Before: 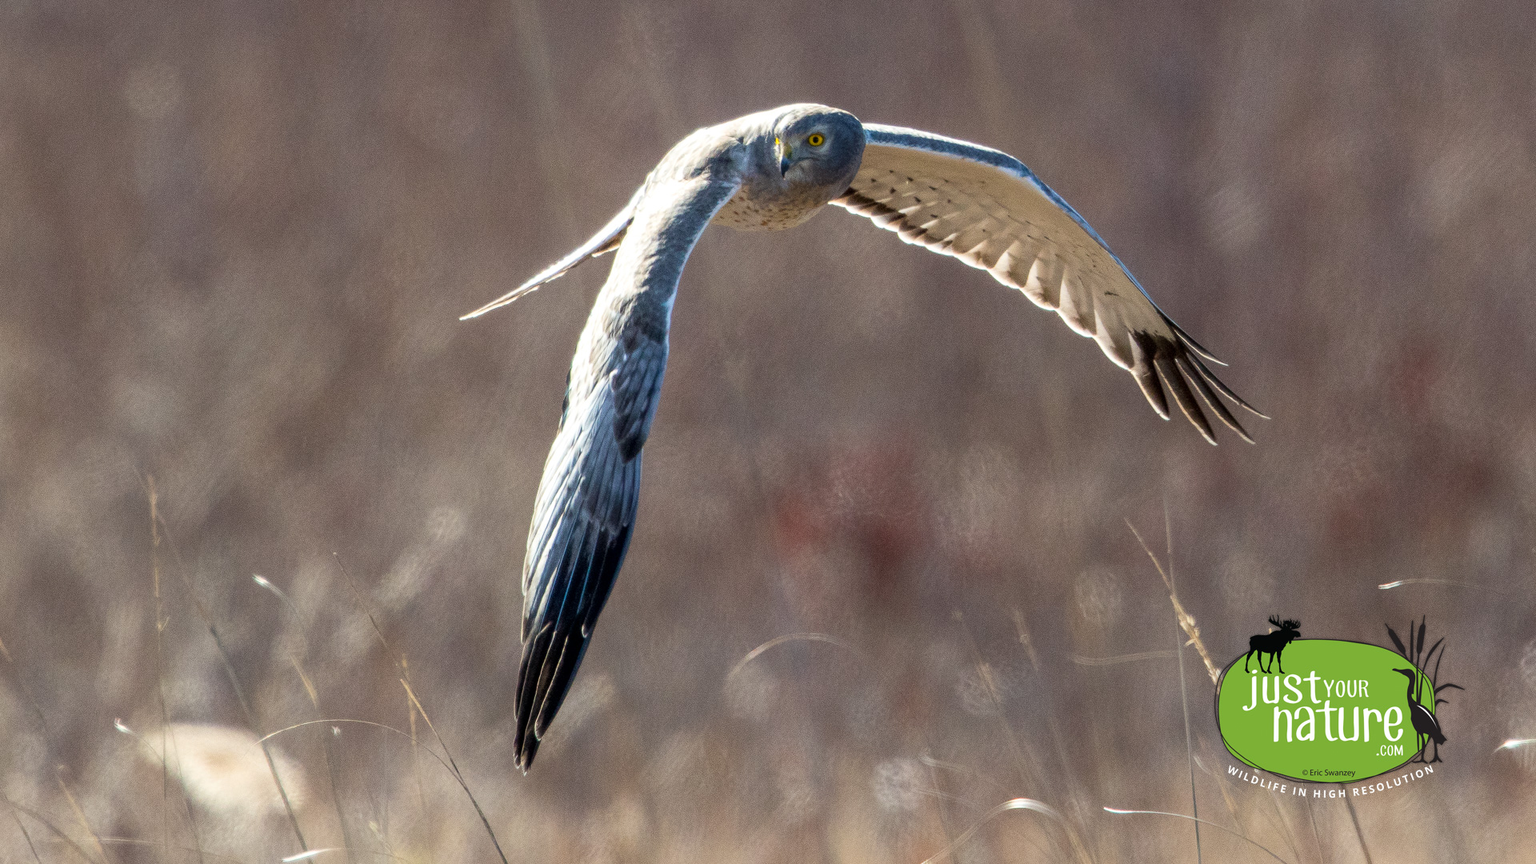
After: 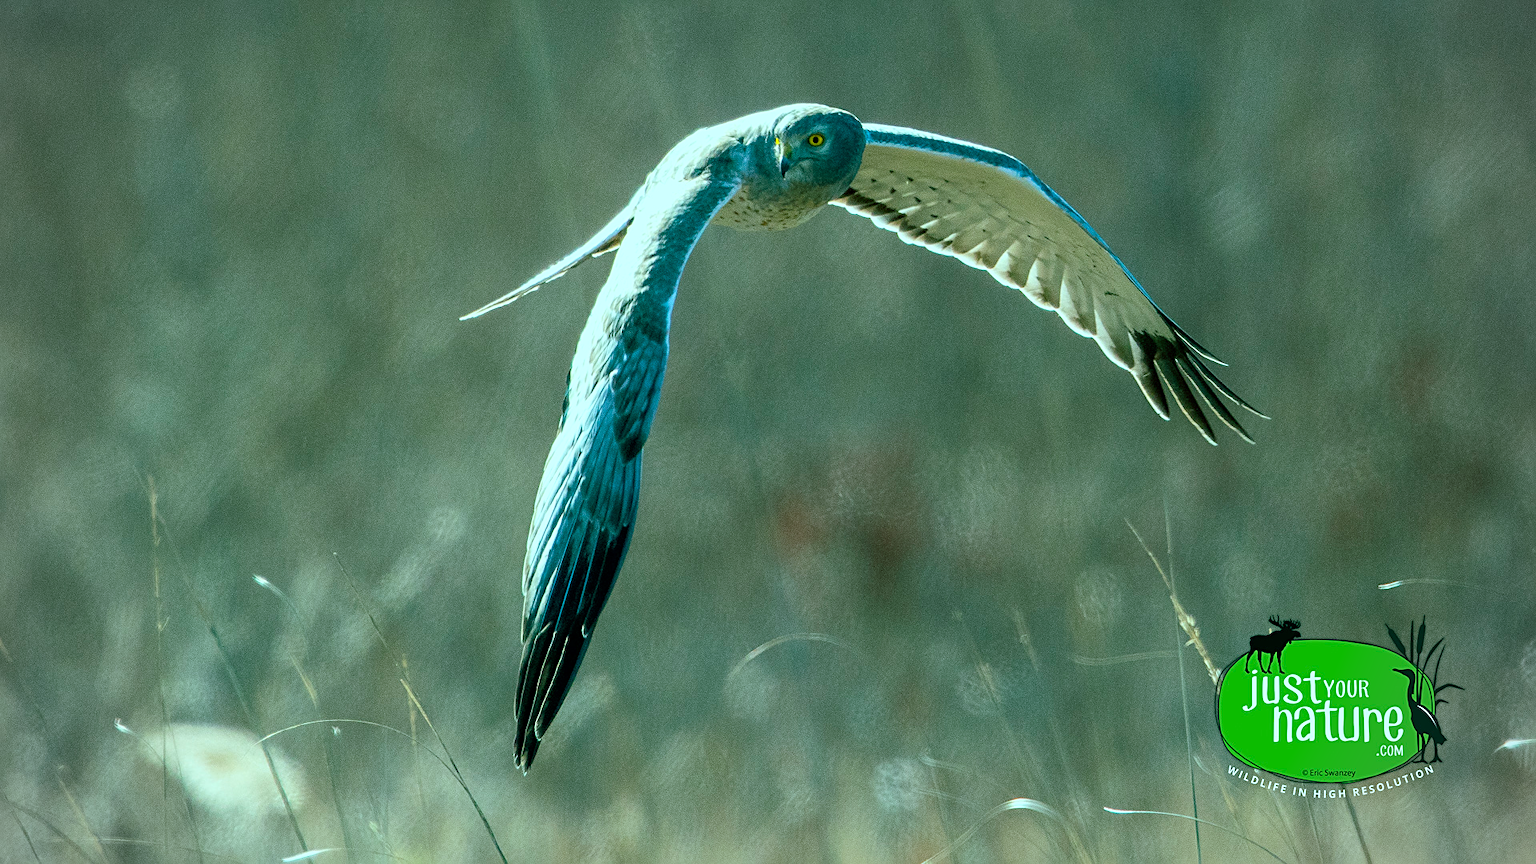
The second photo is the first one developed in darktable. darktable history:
sharpen: on, module defaults
vignetting: fall-off radius 60.92%
color balance rgb: shadows lift › chroma 11.71%, shadows lift › hue 133.46°, power › chroma 2.15%, power › hue 166.83°, highlights gain › chroma 4%, highlights gain › hue 200.2°, perceptual saturation grading › global saturation 18.05%
